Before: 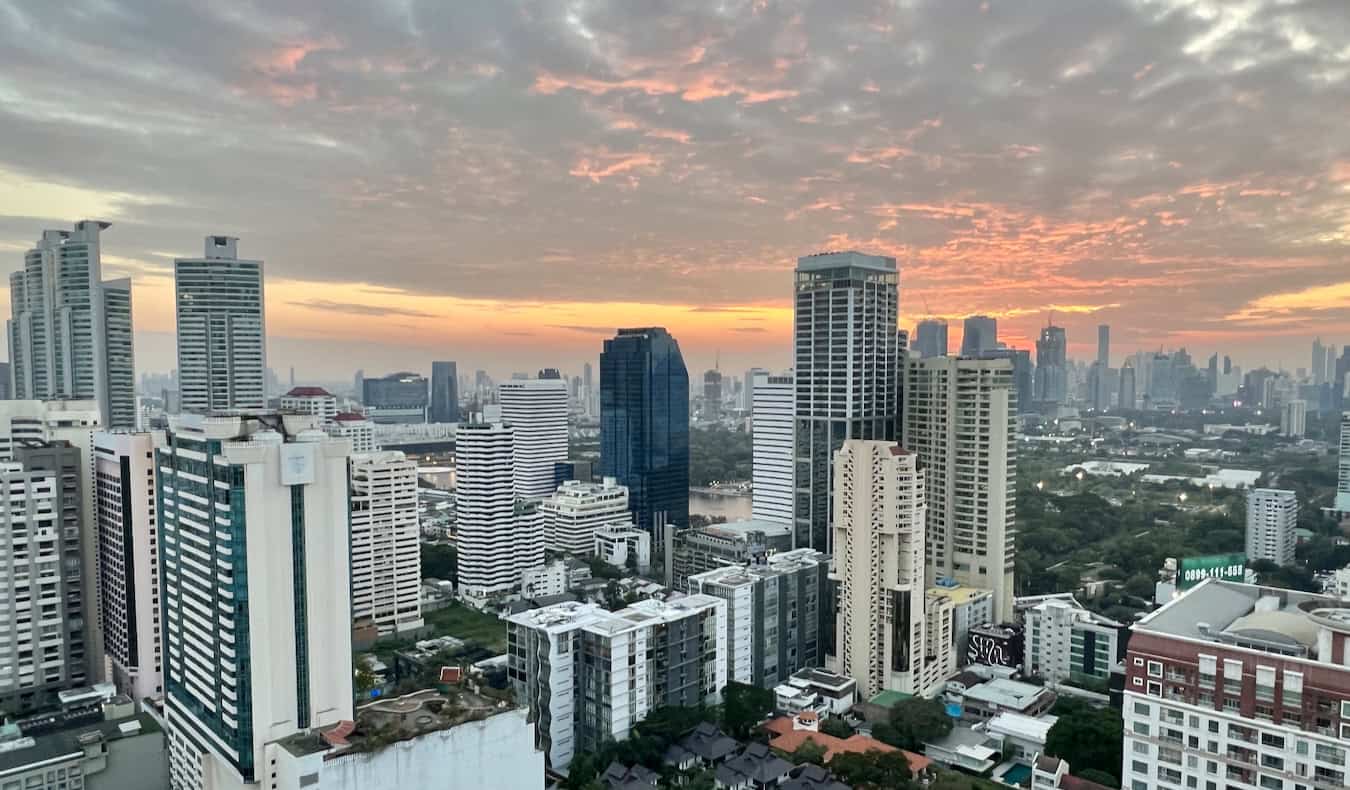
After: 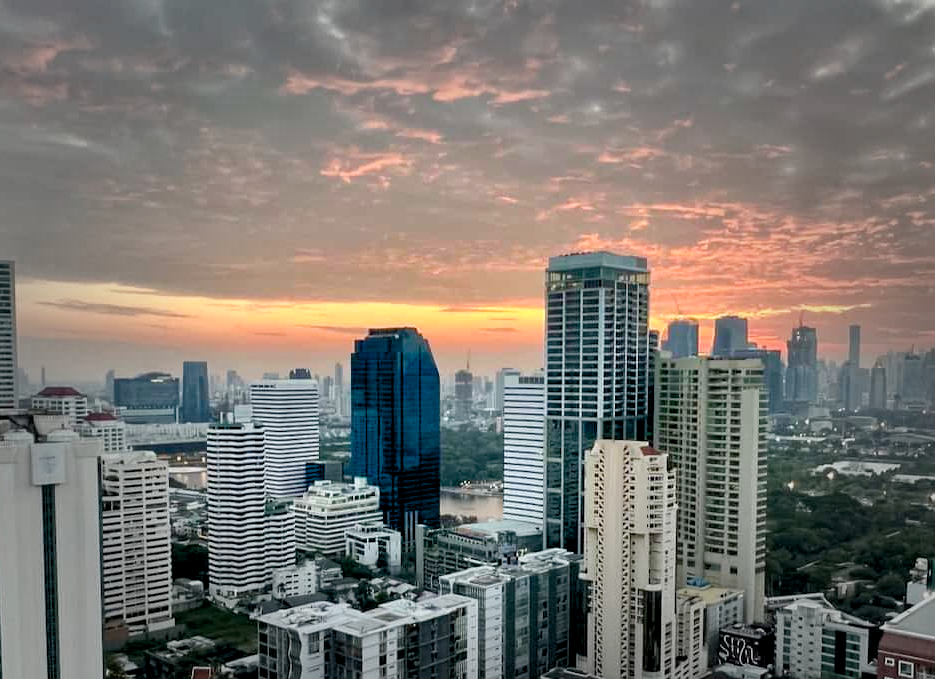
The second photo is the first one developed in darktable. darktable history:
shadows and highlights: shadows 32.83, highlights -47.7, soften with gaussian
vignetting: fall-off start 48.41%, automatic ratio true, width/height ratio 1.29, unbound false
color balance rgb: shadows lift › luminance -9.41%, highlights gain › luminance 17.6%, global offset › luminance -1.45%, perceptual saturation grading › highlights -17.77%, perceptual saturation grading › mid-tones 33.1%, perceptual saturation grading › shadows 50.52%, global vibrance 24.22%
crop: left 18.479%, right 12.2%, bottom 13.971%
